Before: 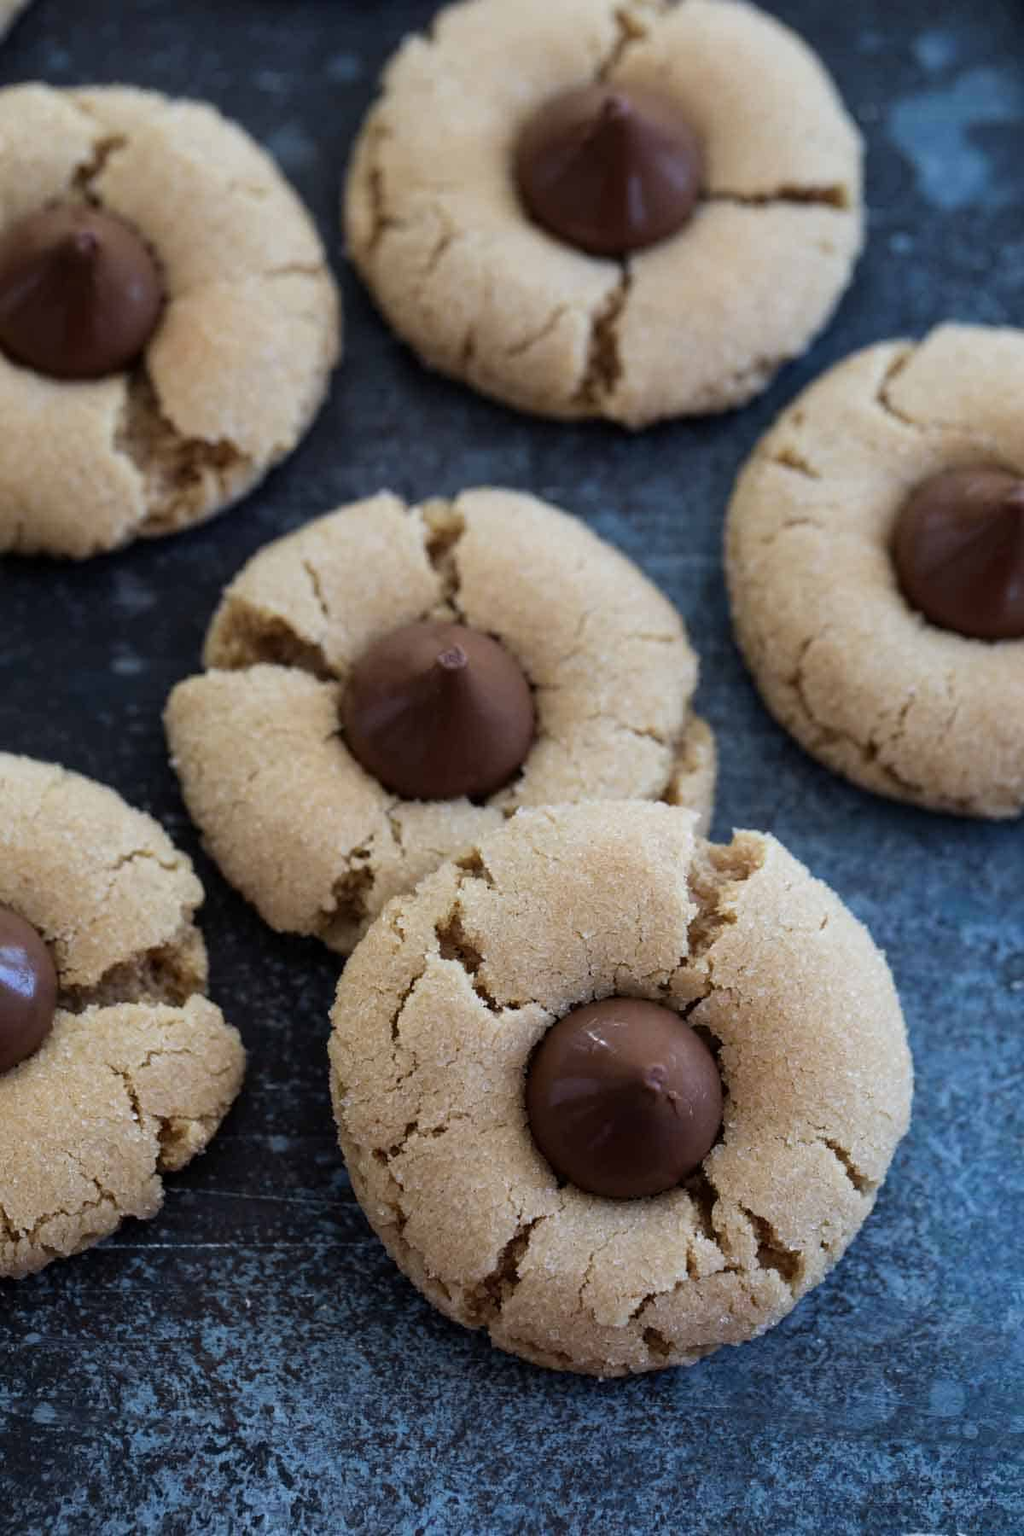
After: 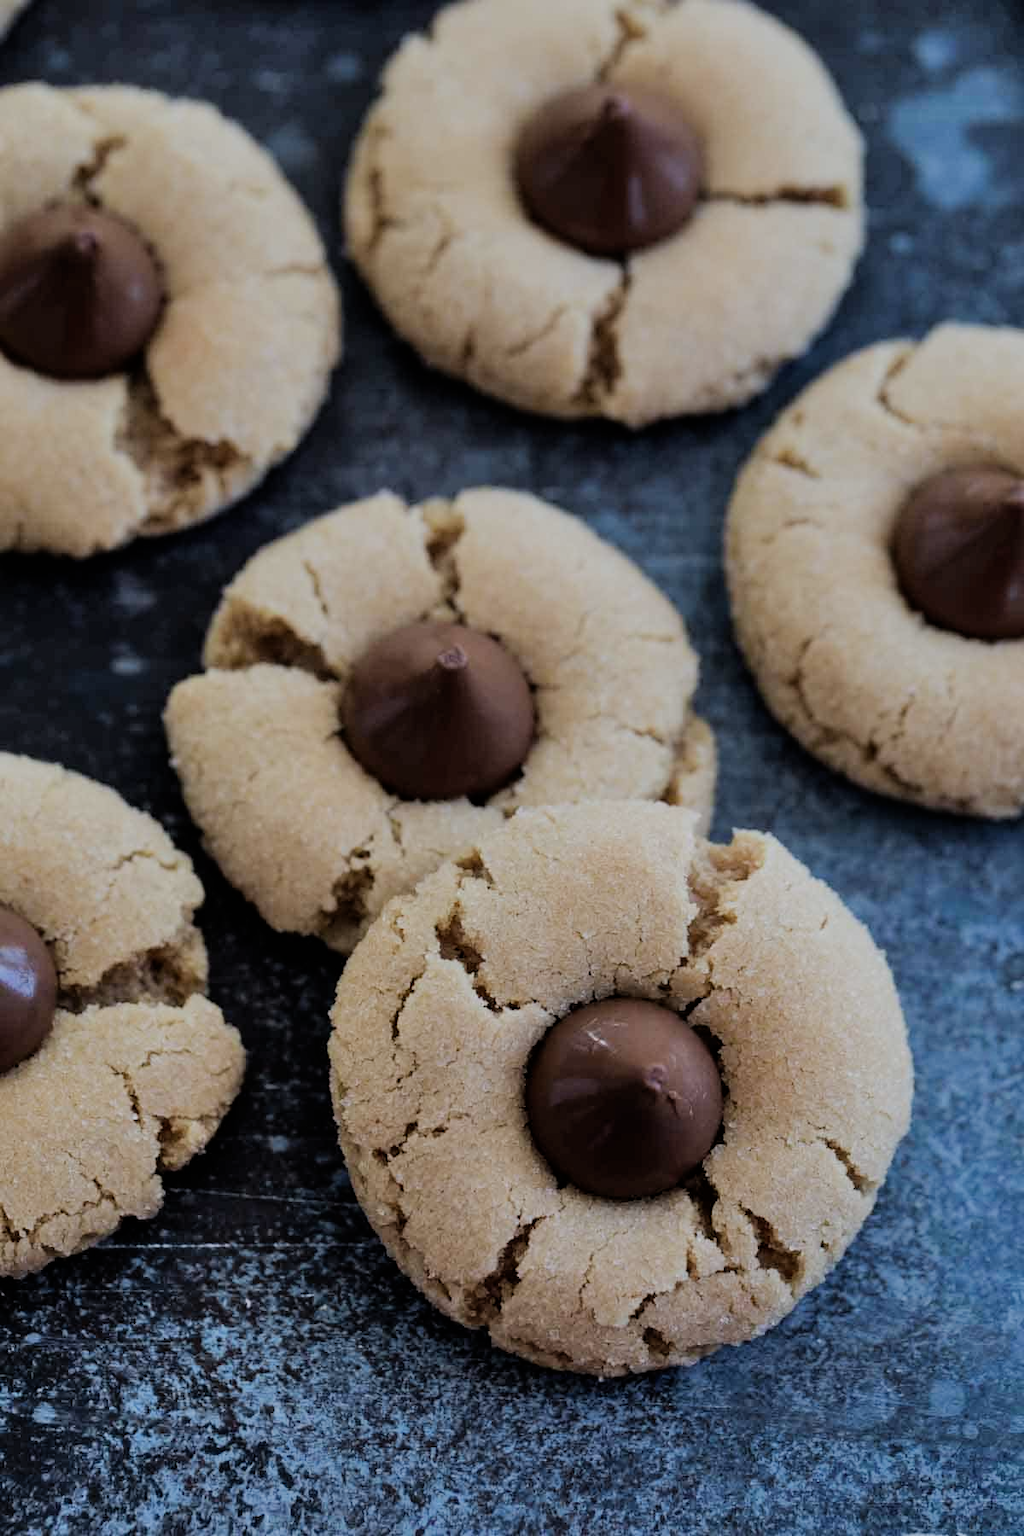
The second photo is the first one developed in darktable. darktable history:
shadows and highlights: soften with gaussian
tone equalizer: edges refinement/feathering 500, mask exposure compensation -1.57 EV, preserve details no
filmic rgb: black relative exposure -7.65 EV, white relative exposure 4.56 EV, hardness 3.61
